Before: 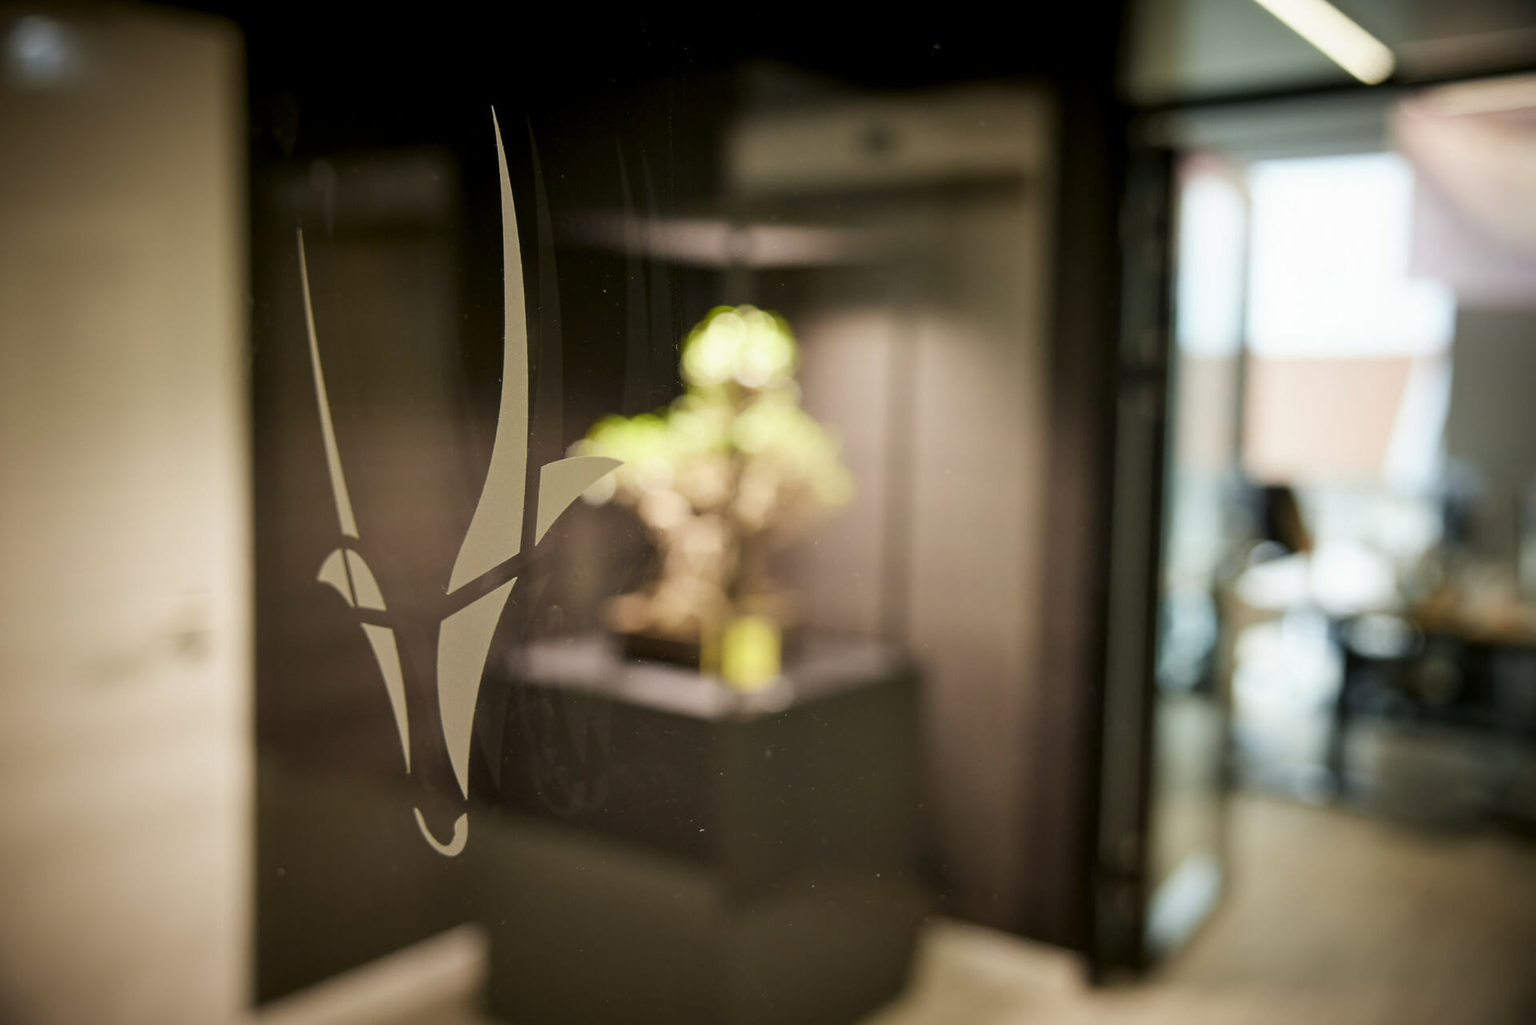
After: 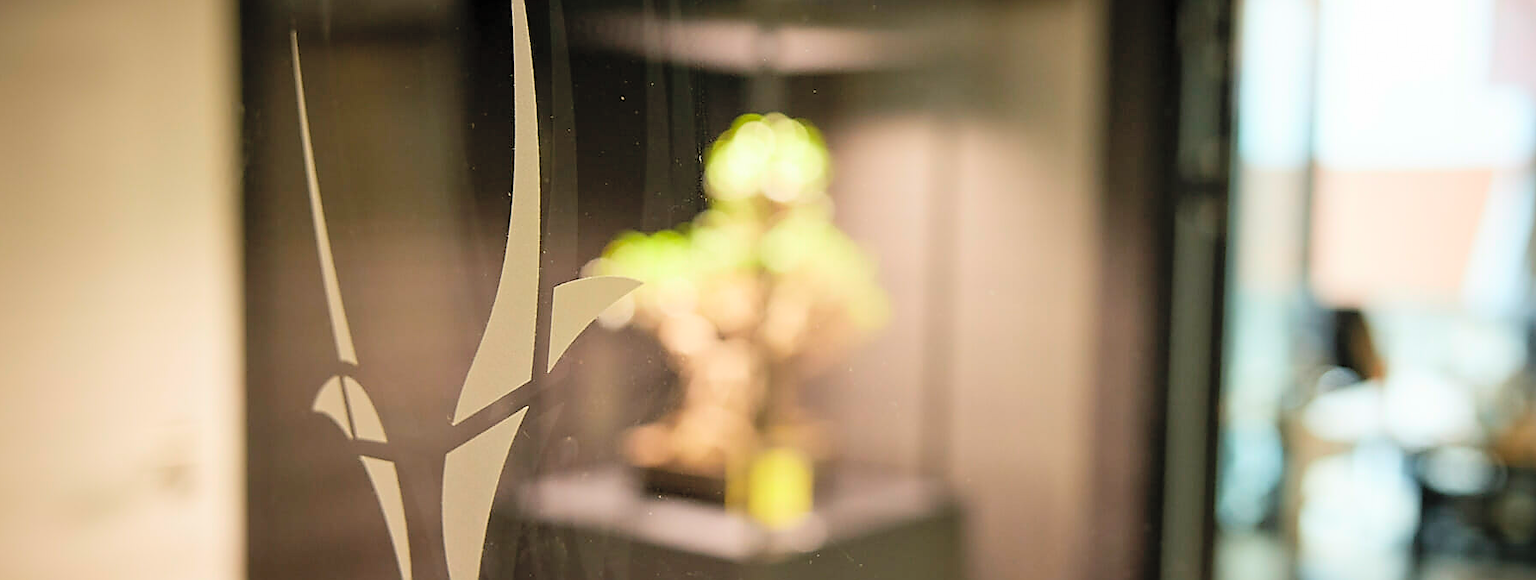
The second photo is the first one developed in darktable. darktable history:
sharpen: radius 1.407, amount 1.26, threshold 0.829
crop: left 1.79%, top 19.593%, right 5.404%, bottom 27.831%
contrast brightness saturation: contrast 0.104, brightness 0.308, saturation 0.14
